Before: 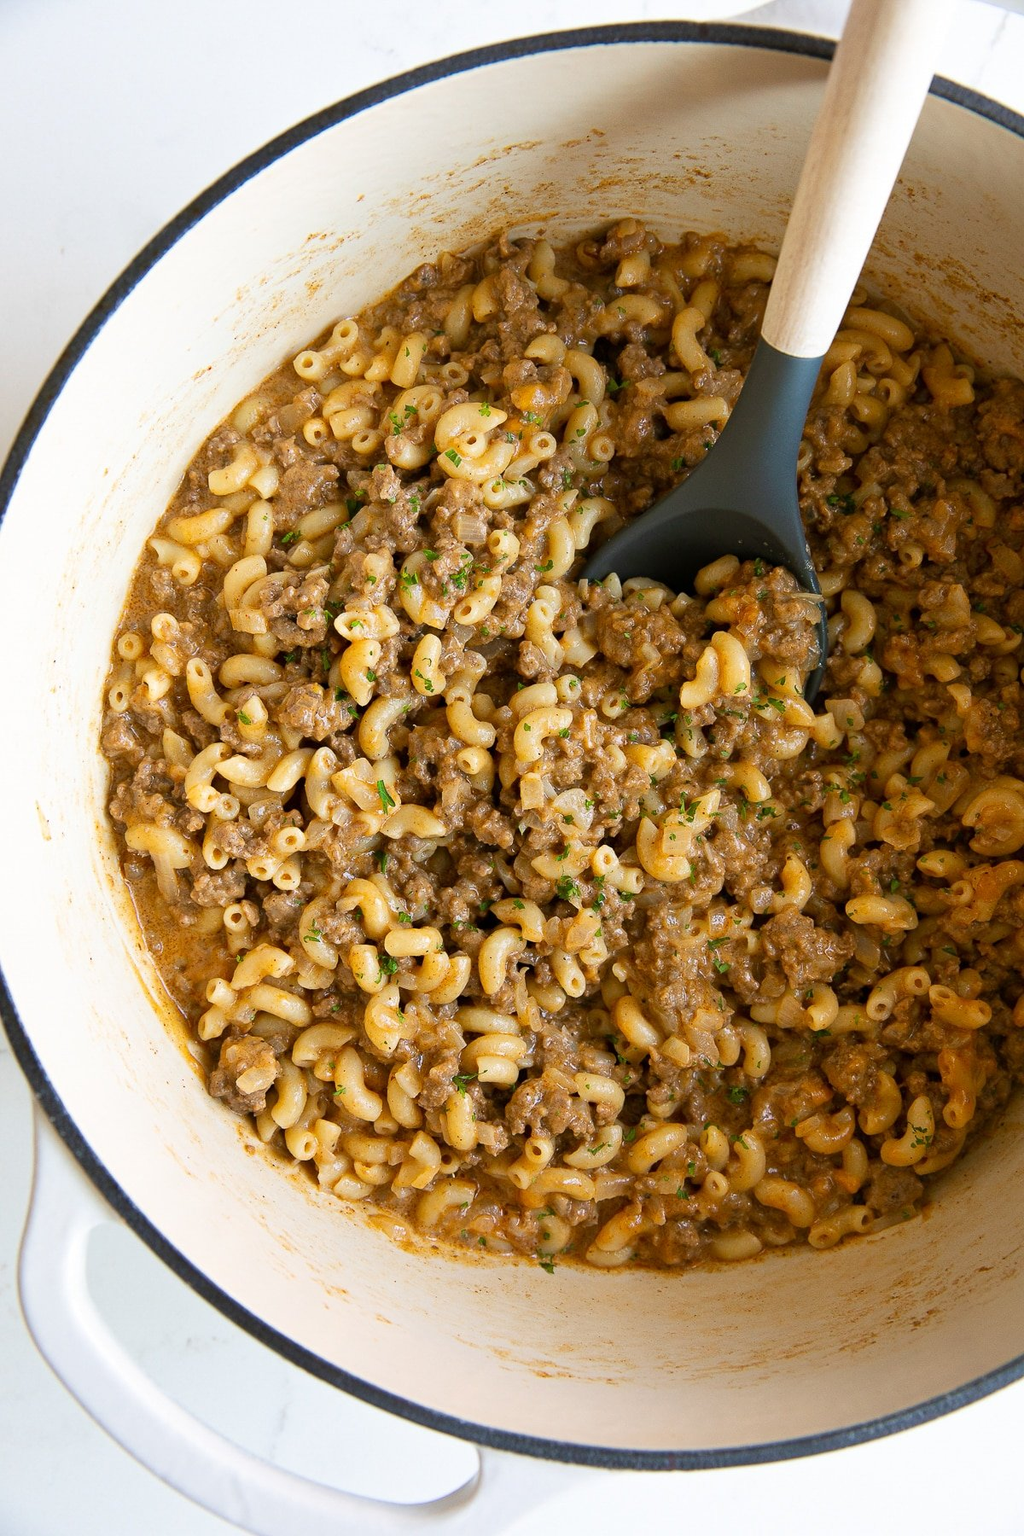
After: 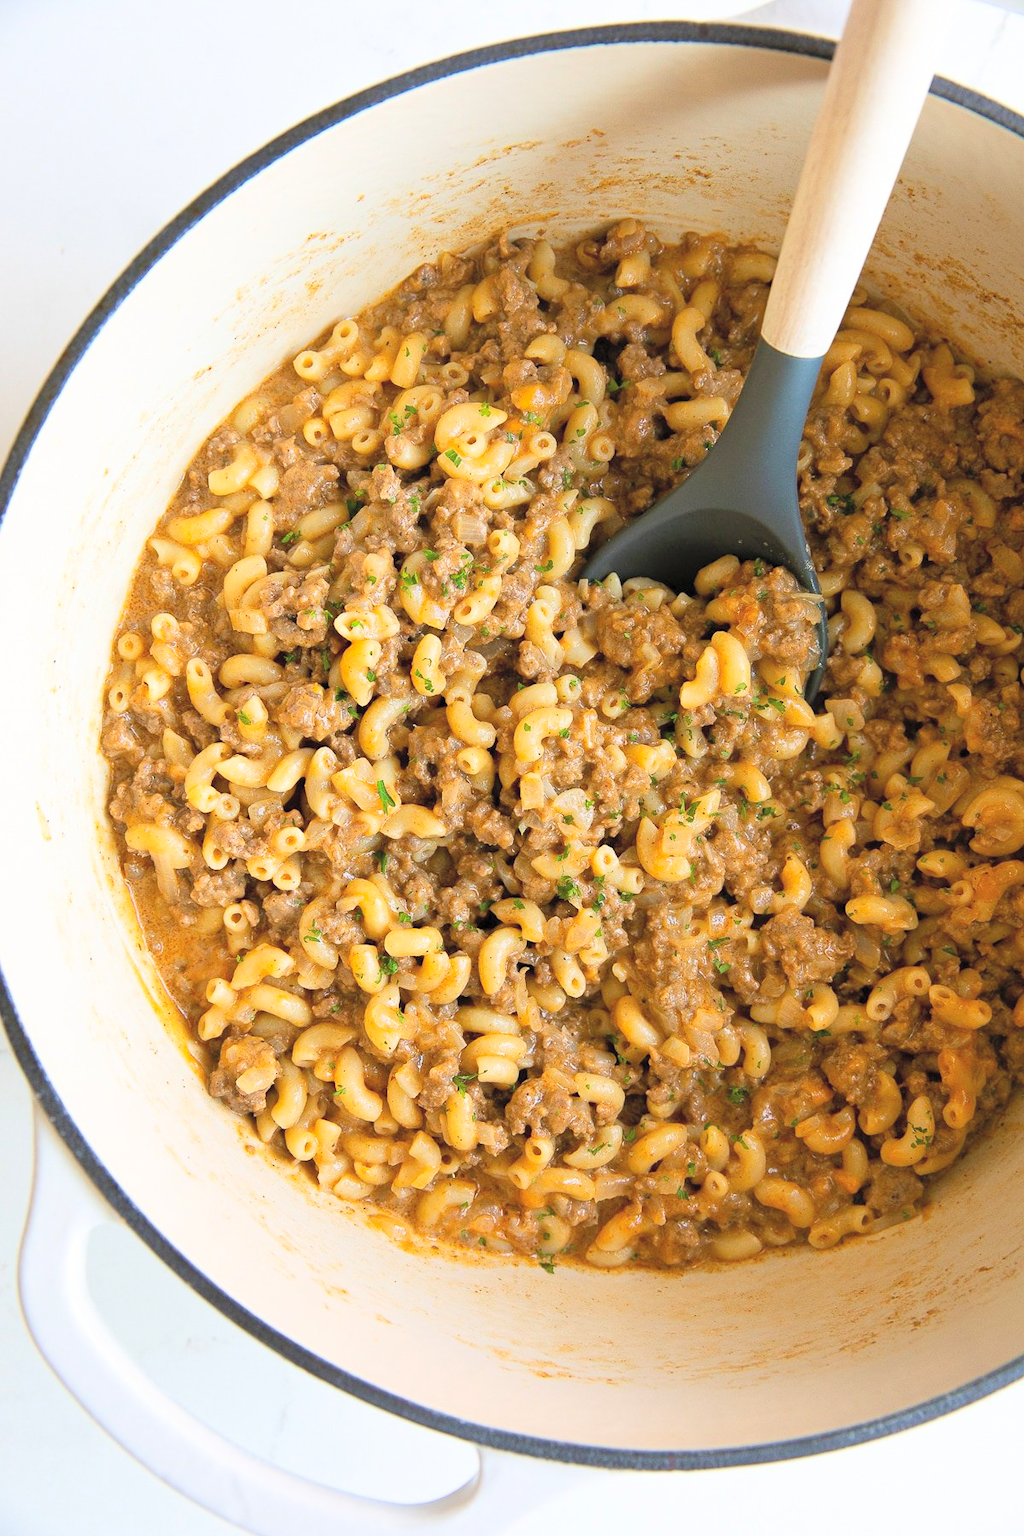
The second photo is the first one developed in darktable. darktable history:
contrast brightness saturation: contrast 0.101, brightness 0.297, saturation 0.148
